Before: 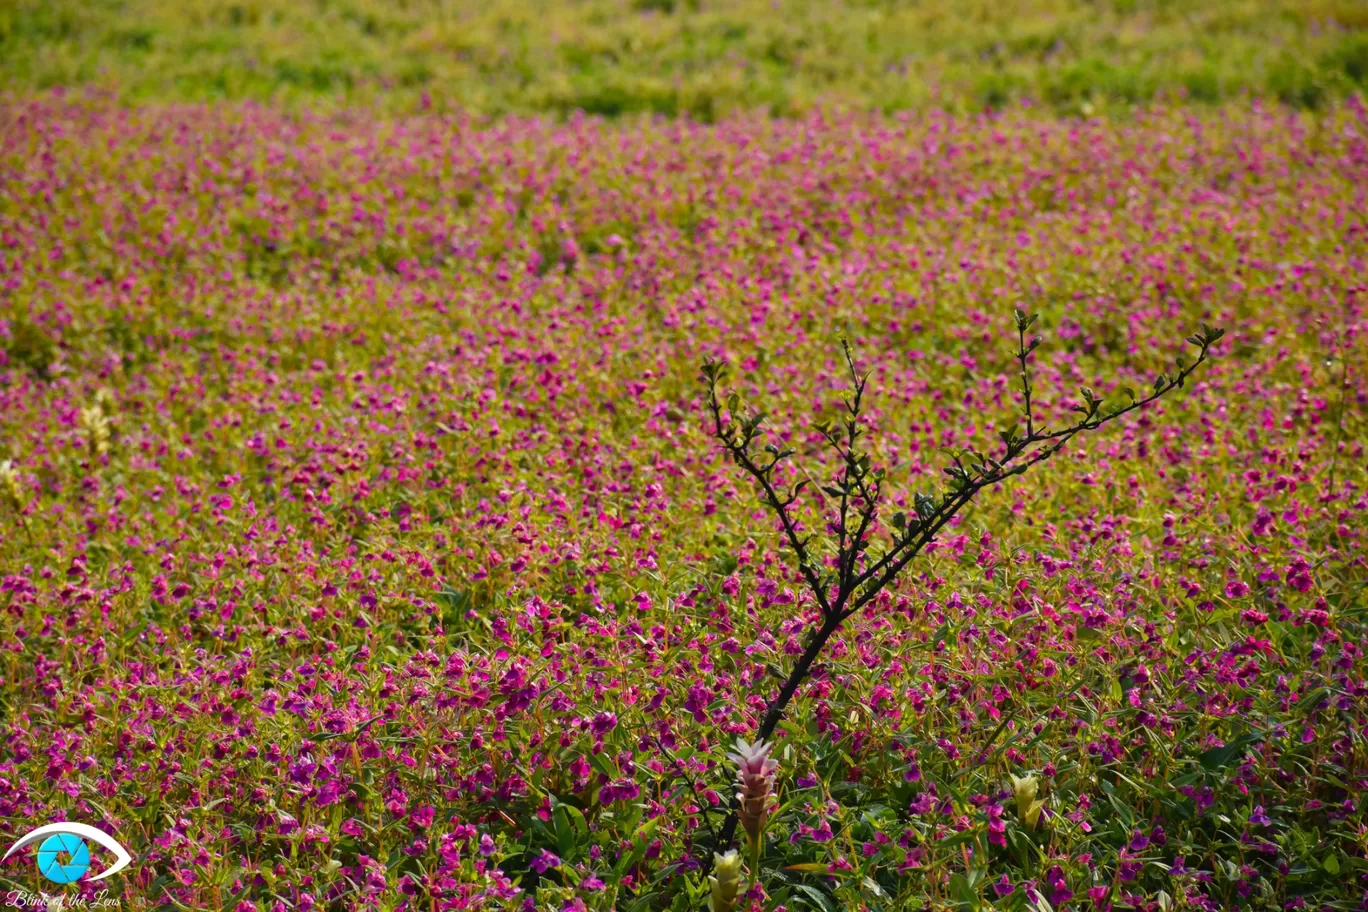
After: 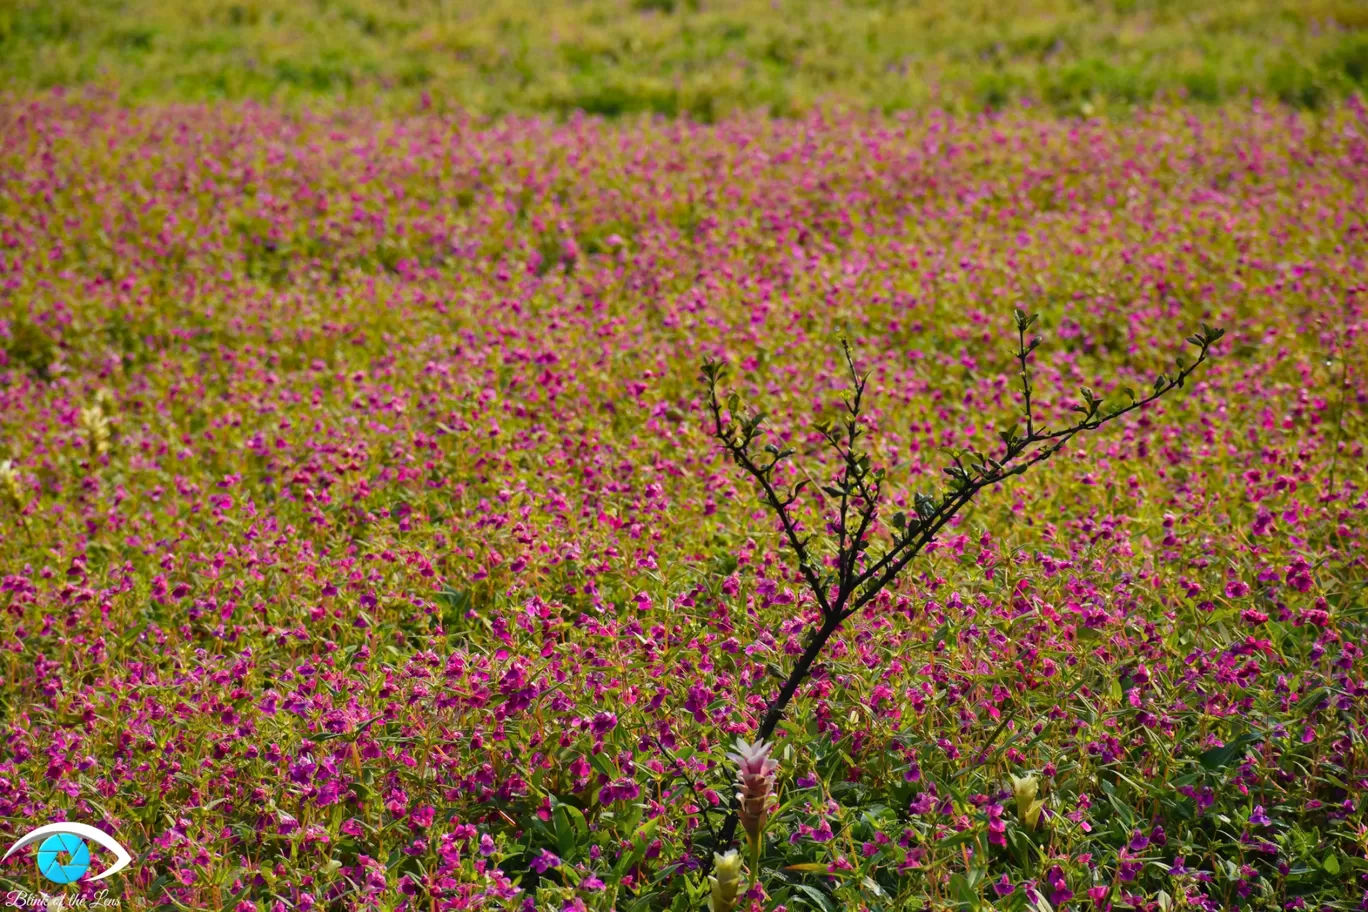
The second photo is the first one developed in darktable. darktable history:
exposure: black level correction 0.001, compensate highlight preservation false
shadows and highlights: radius 102.93, shadows 50.49, highlights -65.22, highlights color adjustment 0.64%, soften with gaussian
